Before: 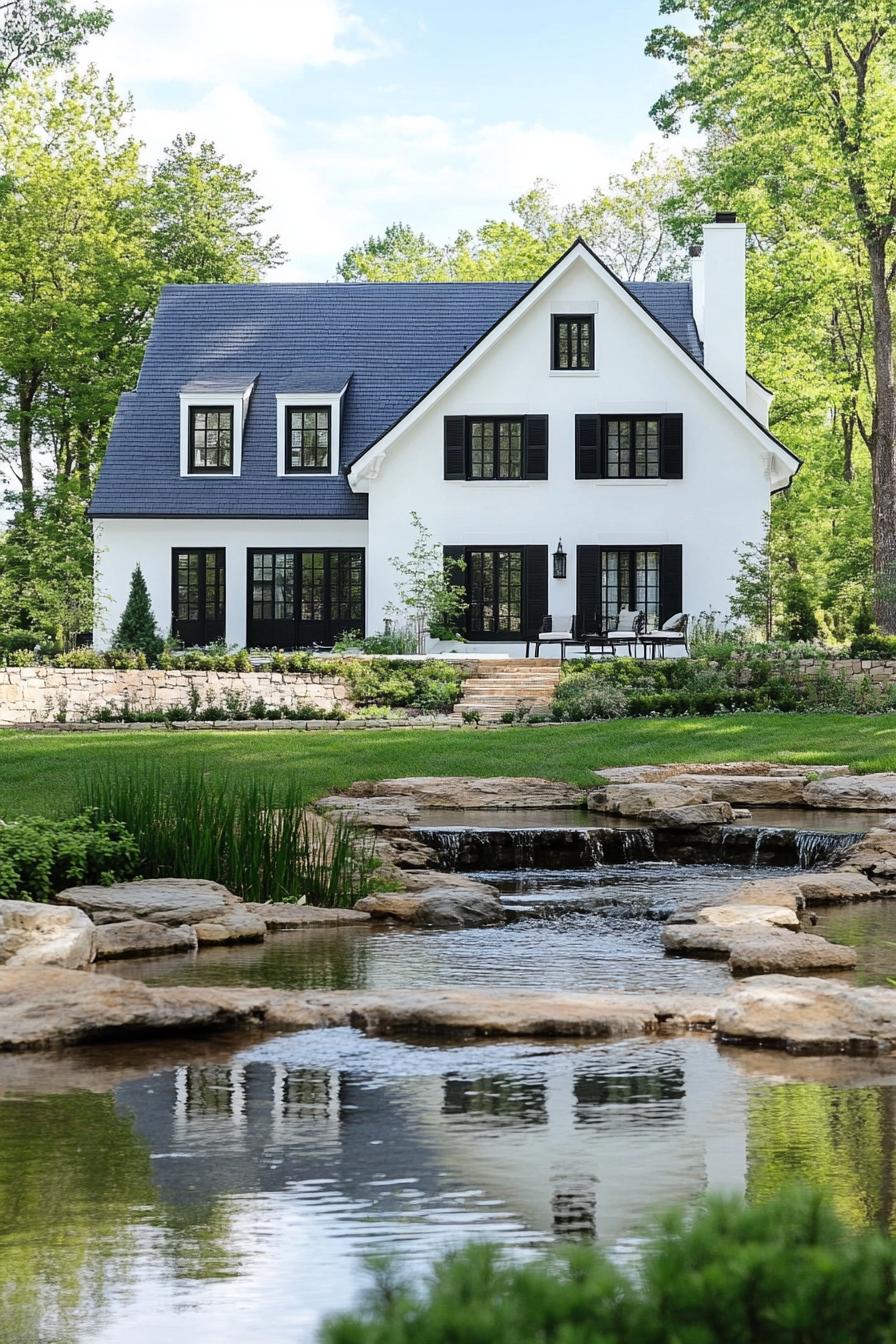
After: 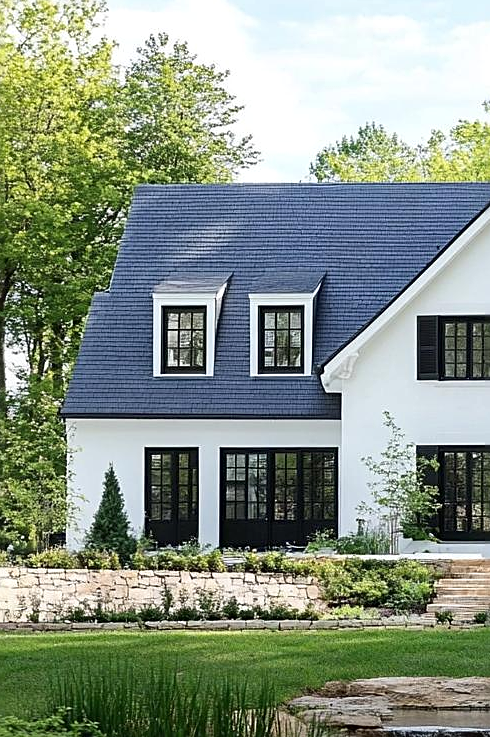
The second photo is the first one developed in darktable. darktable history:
local contrast: mode bilateral grid, contrast 20, coarseness 50, detail 120%, midtone range 0.2
crop and rotate: left 3.047%, top 7.509%, right 42.236%, bottom 37.598%
sharpen: radius 1.967
